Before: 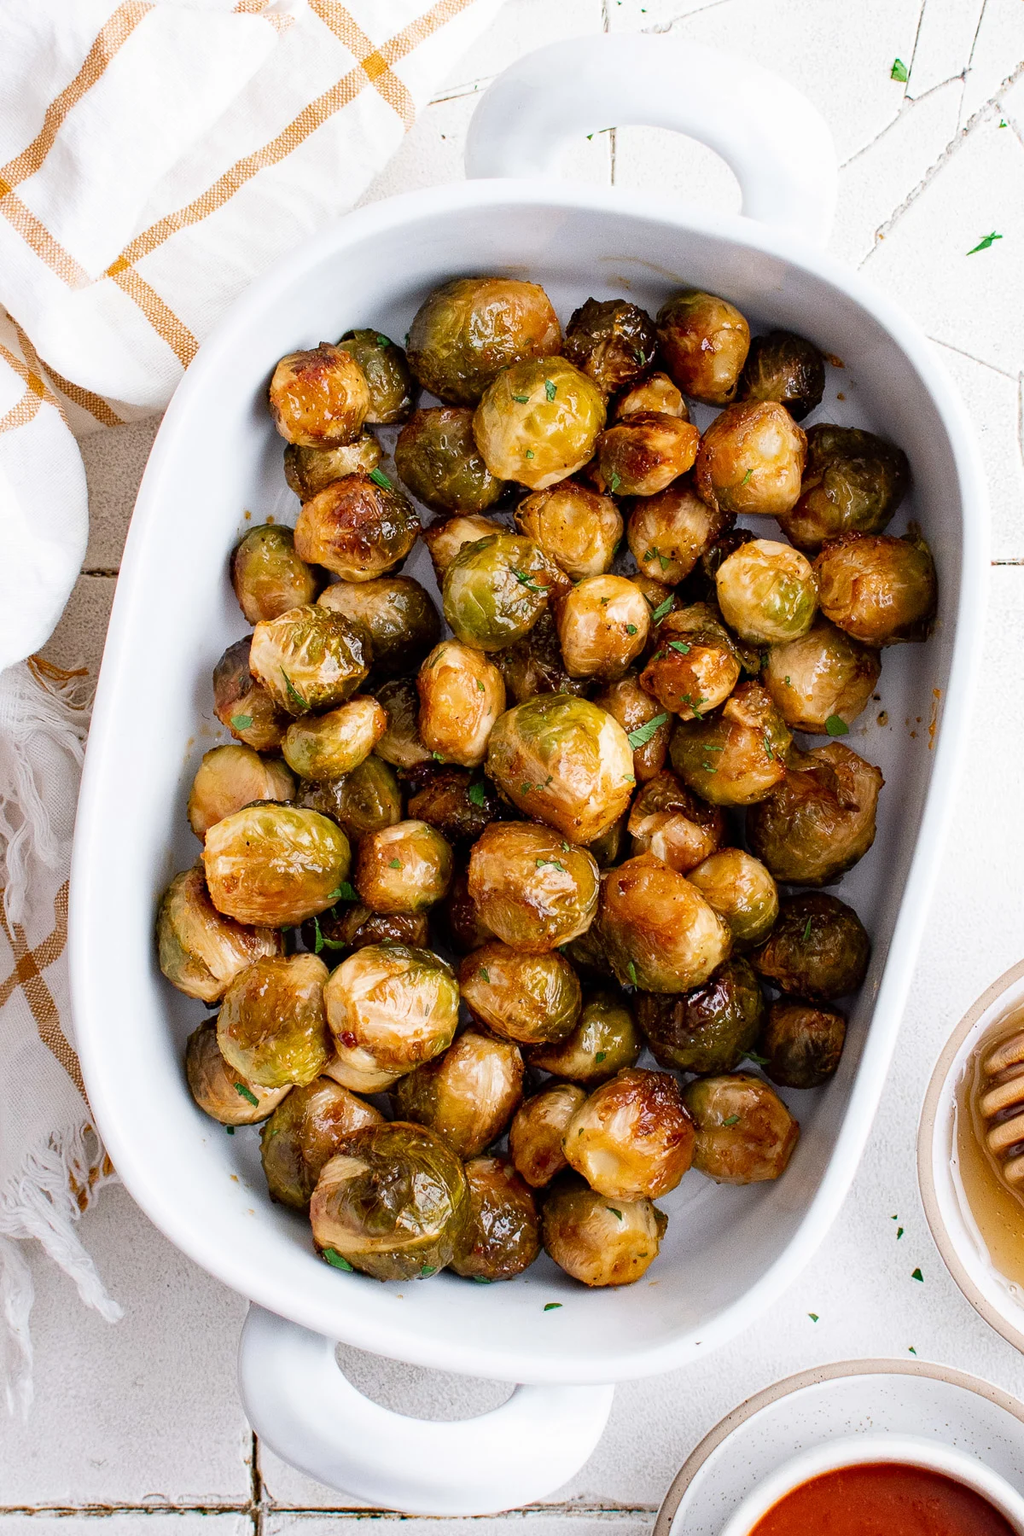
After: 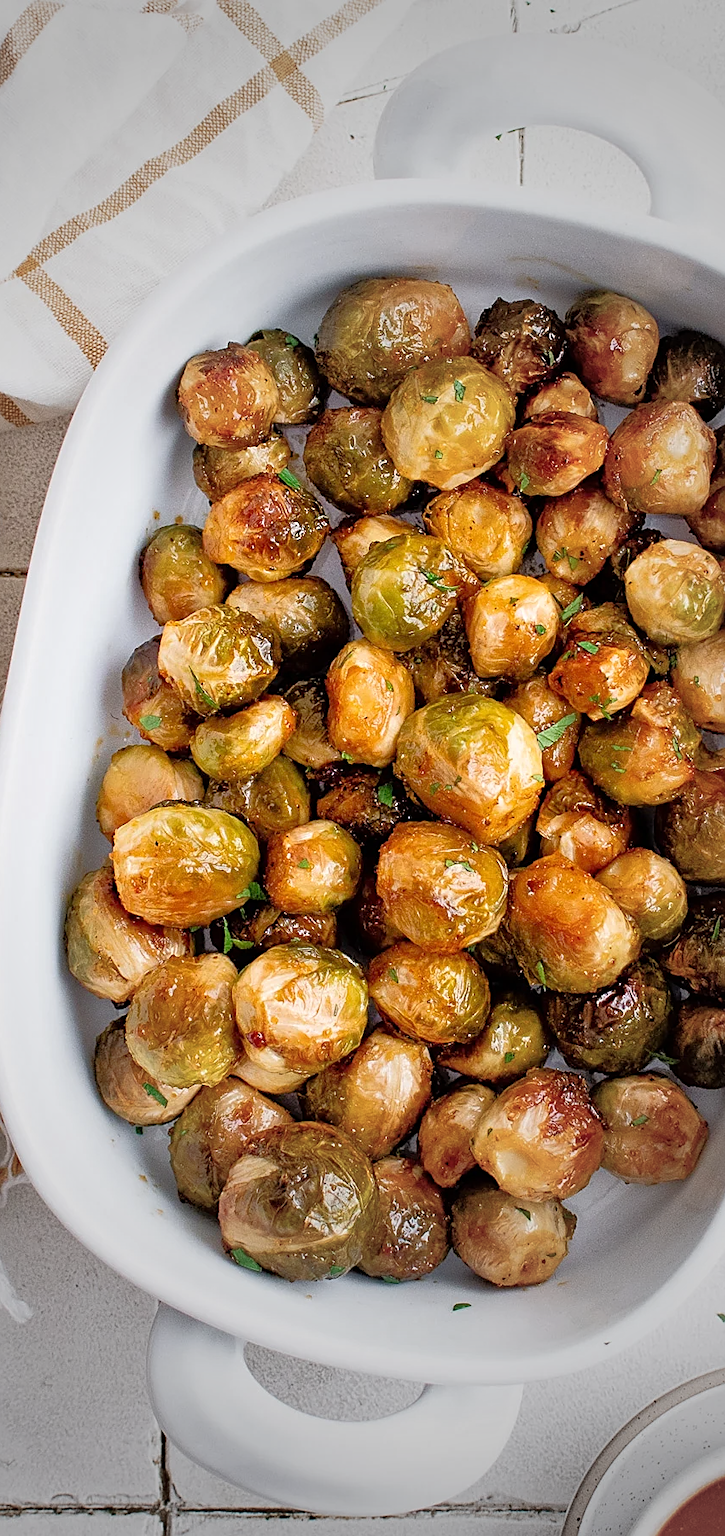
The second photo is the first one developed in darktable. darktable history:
sharpen: on, module defaults
vignetting: fall-off start 33.14%, fall-off radius 64.89%, width/height ratio 0.958
tone equalizer: -7 EV 0.142 EV, -6 EV 0.606 EV, -5 EV 1.14 EV, -4 EV 1.33 EV, -3 EV 1.14 EV, -2 EV 0.6 EV, -1 EV 0.158 EV
crop and rotate: left 8.924%, right 20.236%
